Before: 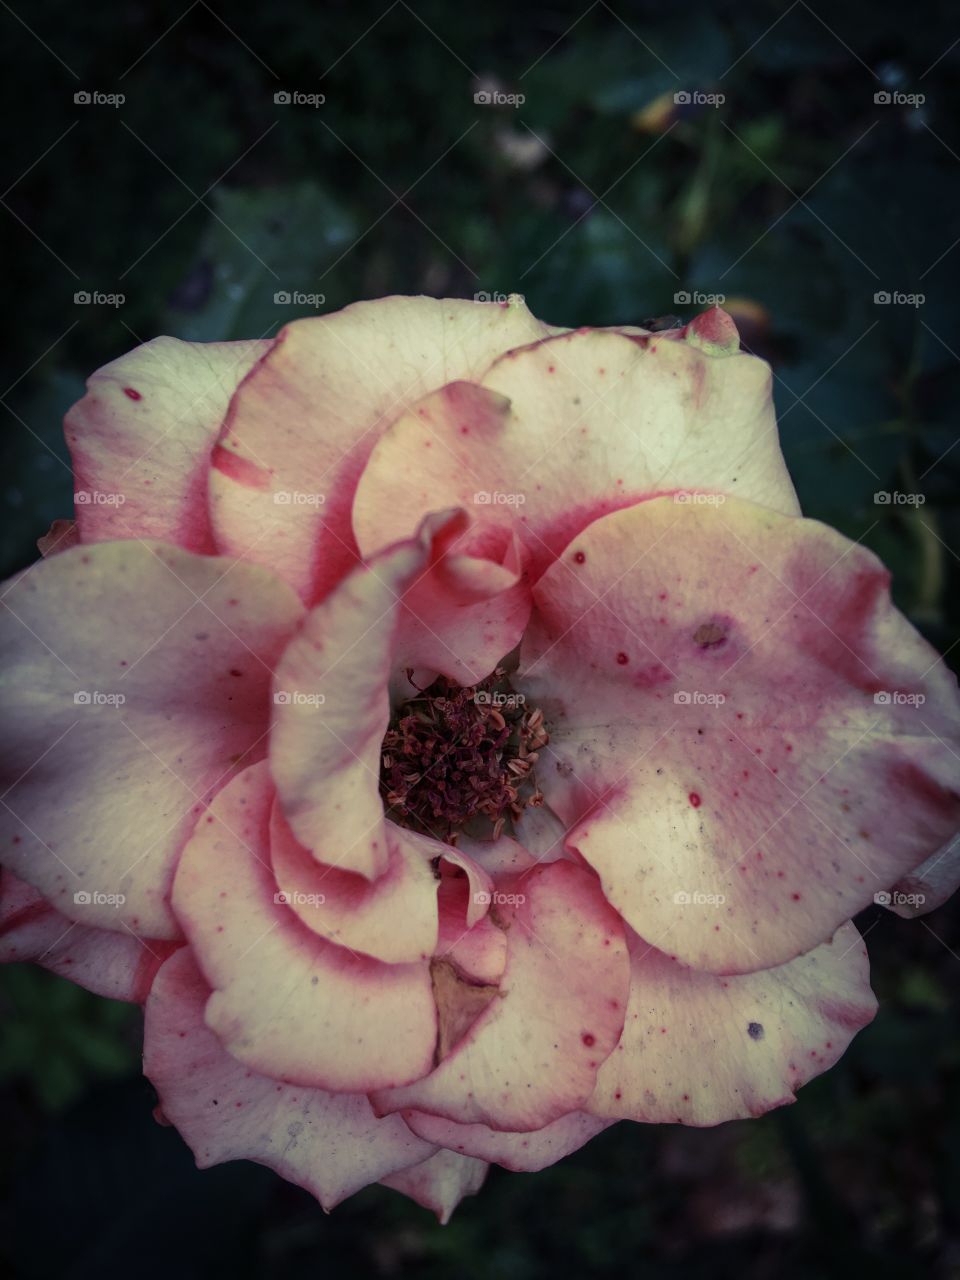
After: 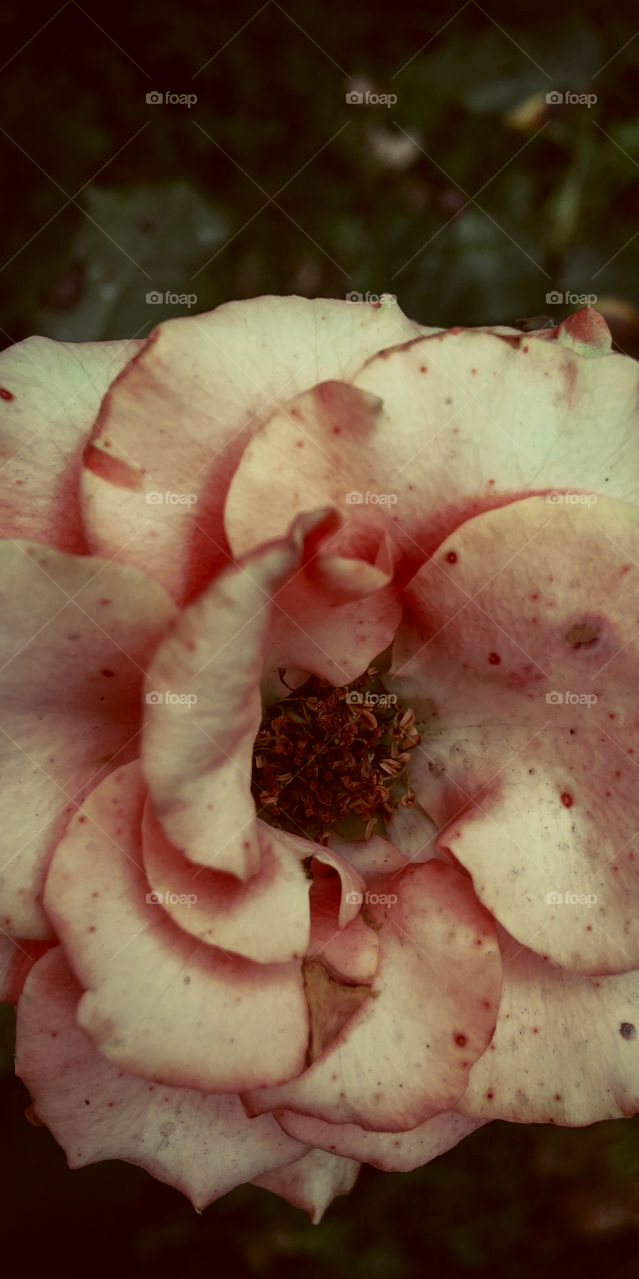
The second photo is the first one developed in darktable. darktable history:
crop and rotate: left 13.374%, right 20.063%
color correction: highlights a* -5.45, highlights b* 9.8, shadows a* 9.25, shadows b* 24.97
color zones: curves: ch0 [(0, 0.5) (0.125, 0.4) (0.25, 0.5) (0.375, 0.4) (0.5, 0.4) (0.625, 0.35) (0.75, 0.35) (0.875, 0.5)]; ch1 [(0, 0.35) (0.125, 0.45) (0.25, 0.35) (0.375, 0.35) (0.5, 0.35) (0.625, 0.35) (0.75, 0.45) (0.875, 0.35)]; ch2 [(0, 0.6) (0.125, 0.5) (0.25, 0.5) (0.375, 0.6) (0.5, 0.6) (0.625, 0.5) (0.75, 0.5) (0.875, 0.5)]
